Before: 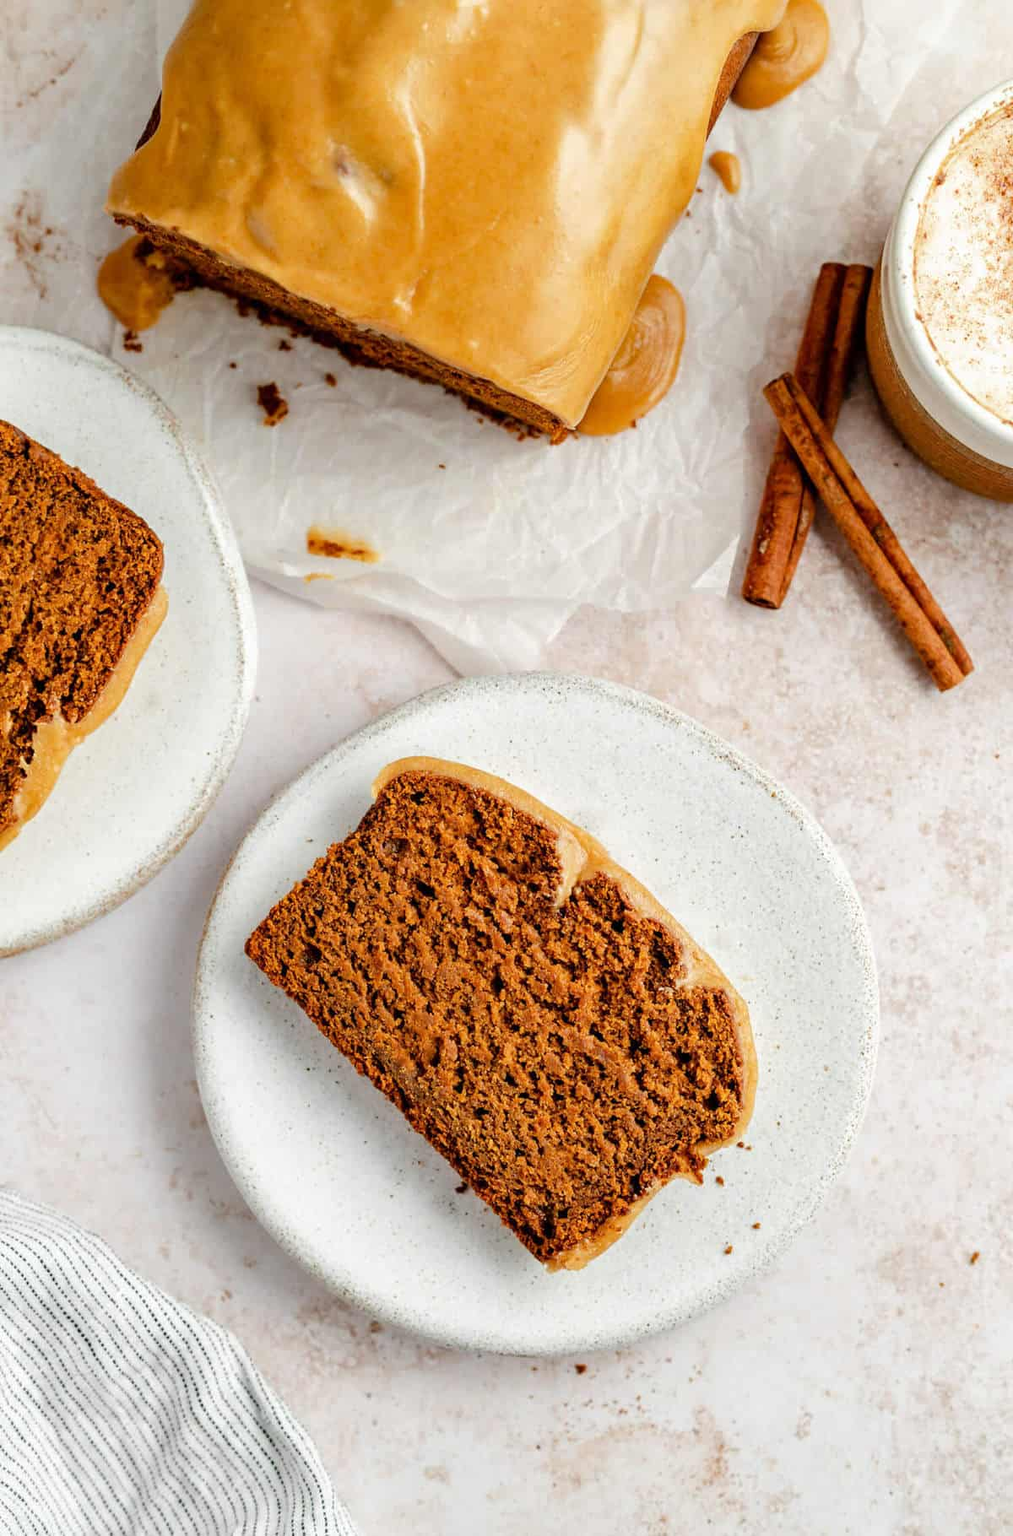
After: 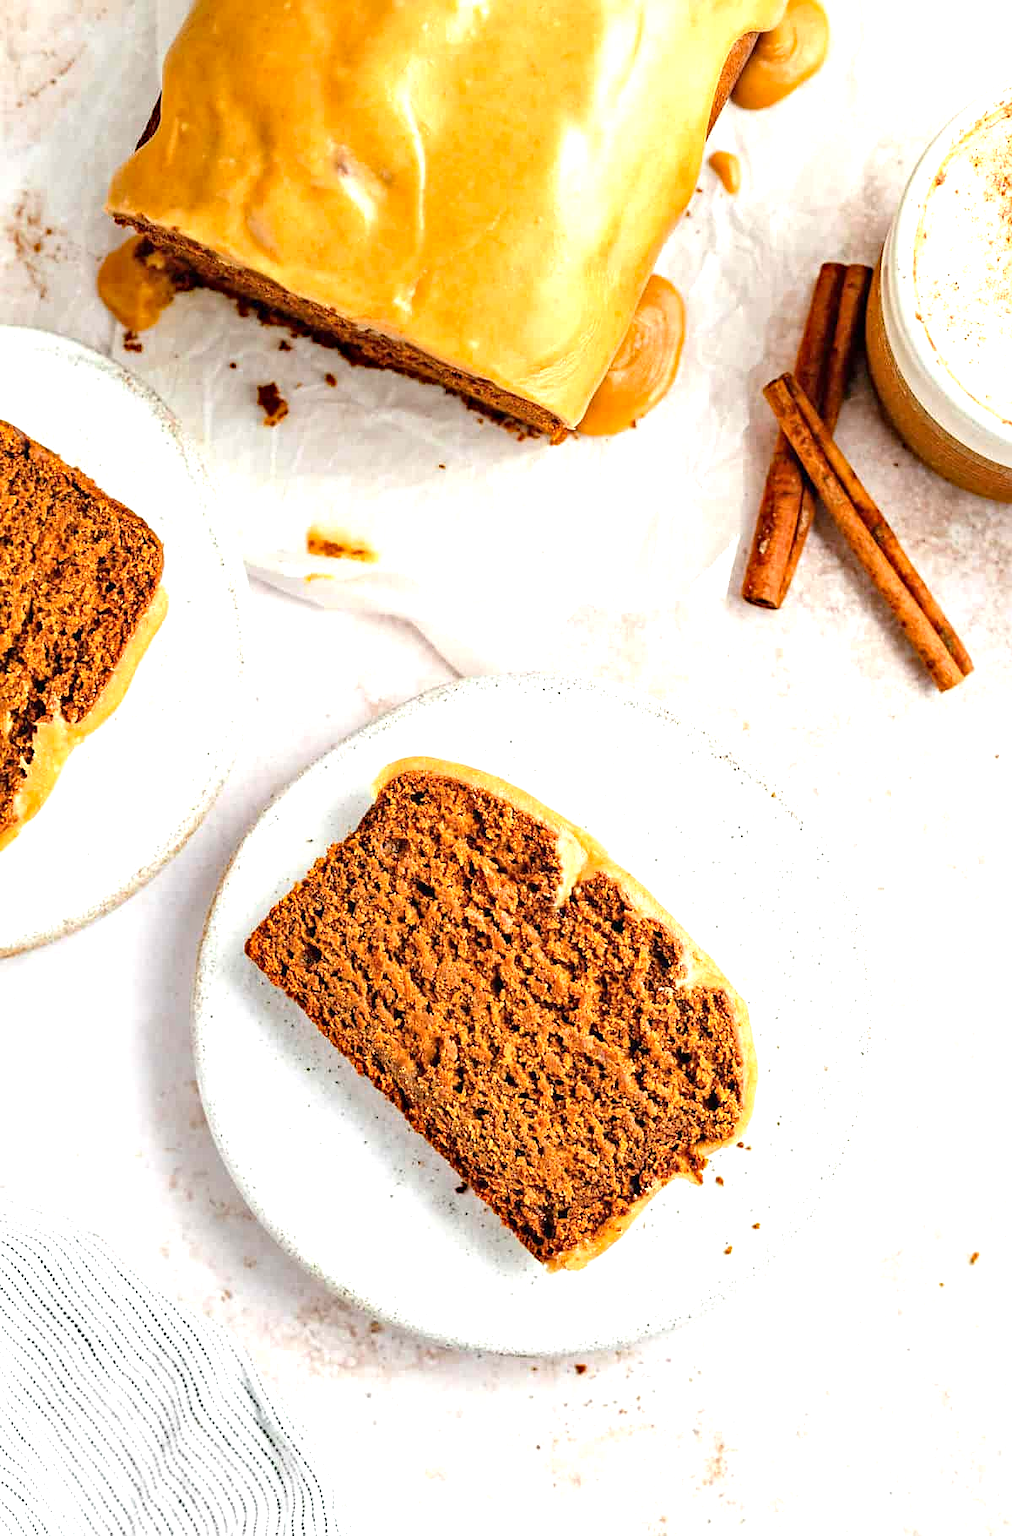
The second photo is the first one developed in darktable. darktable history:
sharpen: radius 1
haze removal: compatibility mode true, adaptive false
exposure: black level correction 0, exposure 0.877 EV, compensate exposure bias true, compensate highlight preservation false
